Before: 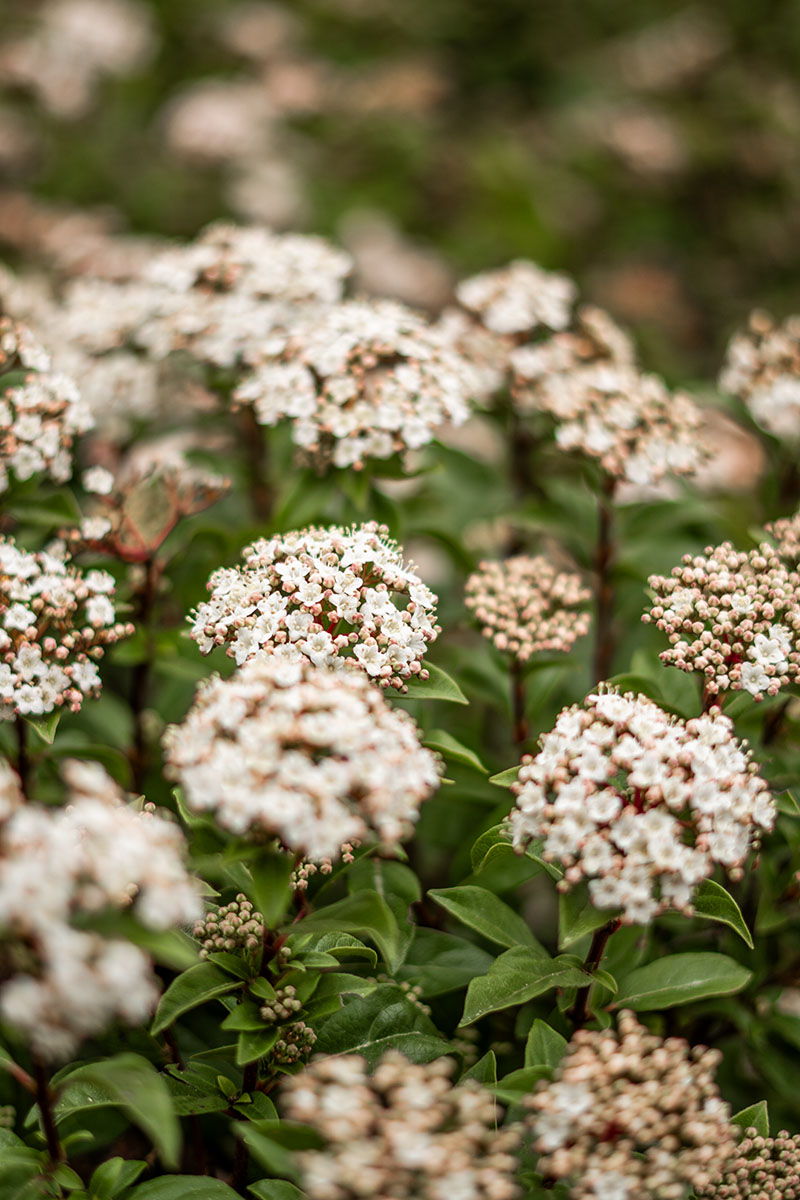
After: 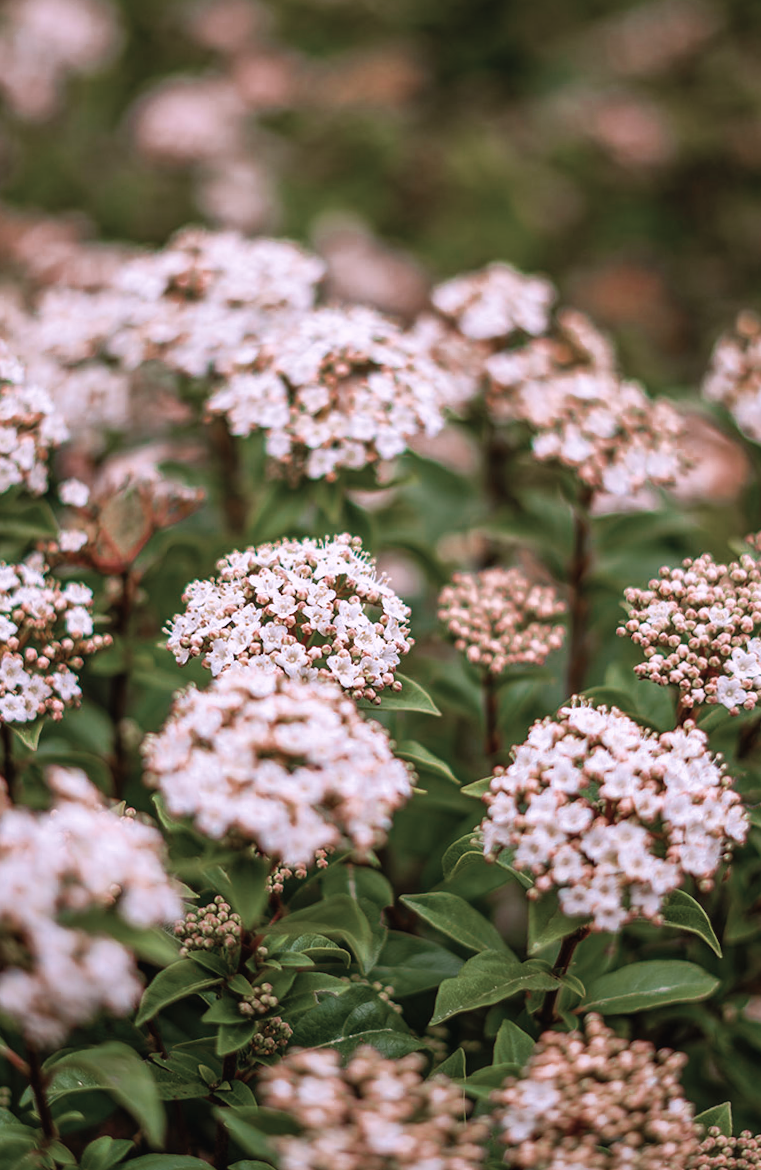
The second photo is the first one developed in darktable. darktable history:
velvia: strength 45%
color balance rgb: perceptual saturation grading › global saturation 25%, global vibrance 20%
contrast brightness saturation: contrast -0.05, saturation -0.41
rotate and perspective: rotation 0.074°, lens shift (vertical) 0.096, lens shift (horizontal) -0.041, crop left 0.043, crop right 0.952, crop top 0.024, crop bottom 0.979
white balance: red 1.042, blue 1.17
color zones: curves: ch0 [(0, 0.5) (0.125, 0.4) (0.25, 0.5) (0.375, 0.4) (0.5, 0.4) (0.625, 0.35) (0.75, 0.35) (0.875, 0.5)]; ch1 [(0, 0.35) (0.125, 0.45) (0.25, 0.35) (0.375, 0.35) (0.5, 0.35) (0.625, 0.35) (0.75, 0.45) (0.875, 0.35)]; ch2 [(0, 0.6) (0.125, 0.5) (0.25, 0.5) (0.375, 0.6) (0.5, 0.6) (0.625, 0.5) (0.75, 0.5) (0.875, 0.5)]
